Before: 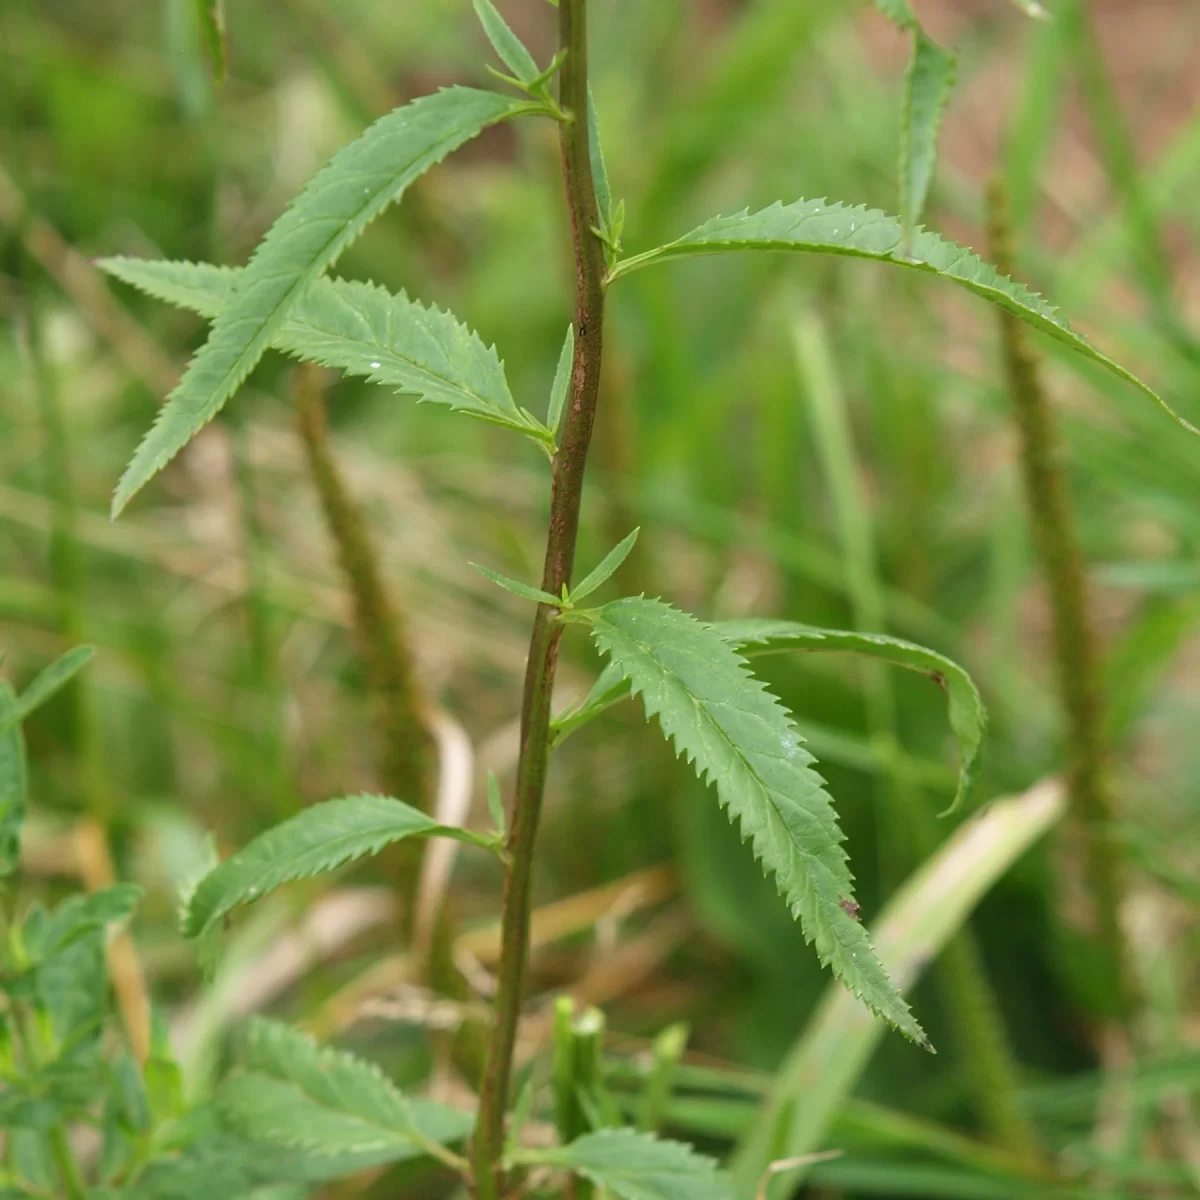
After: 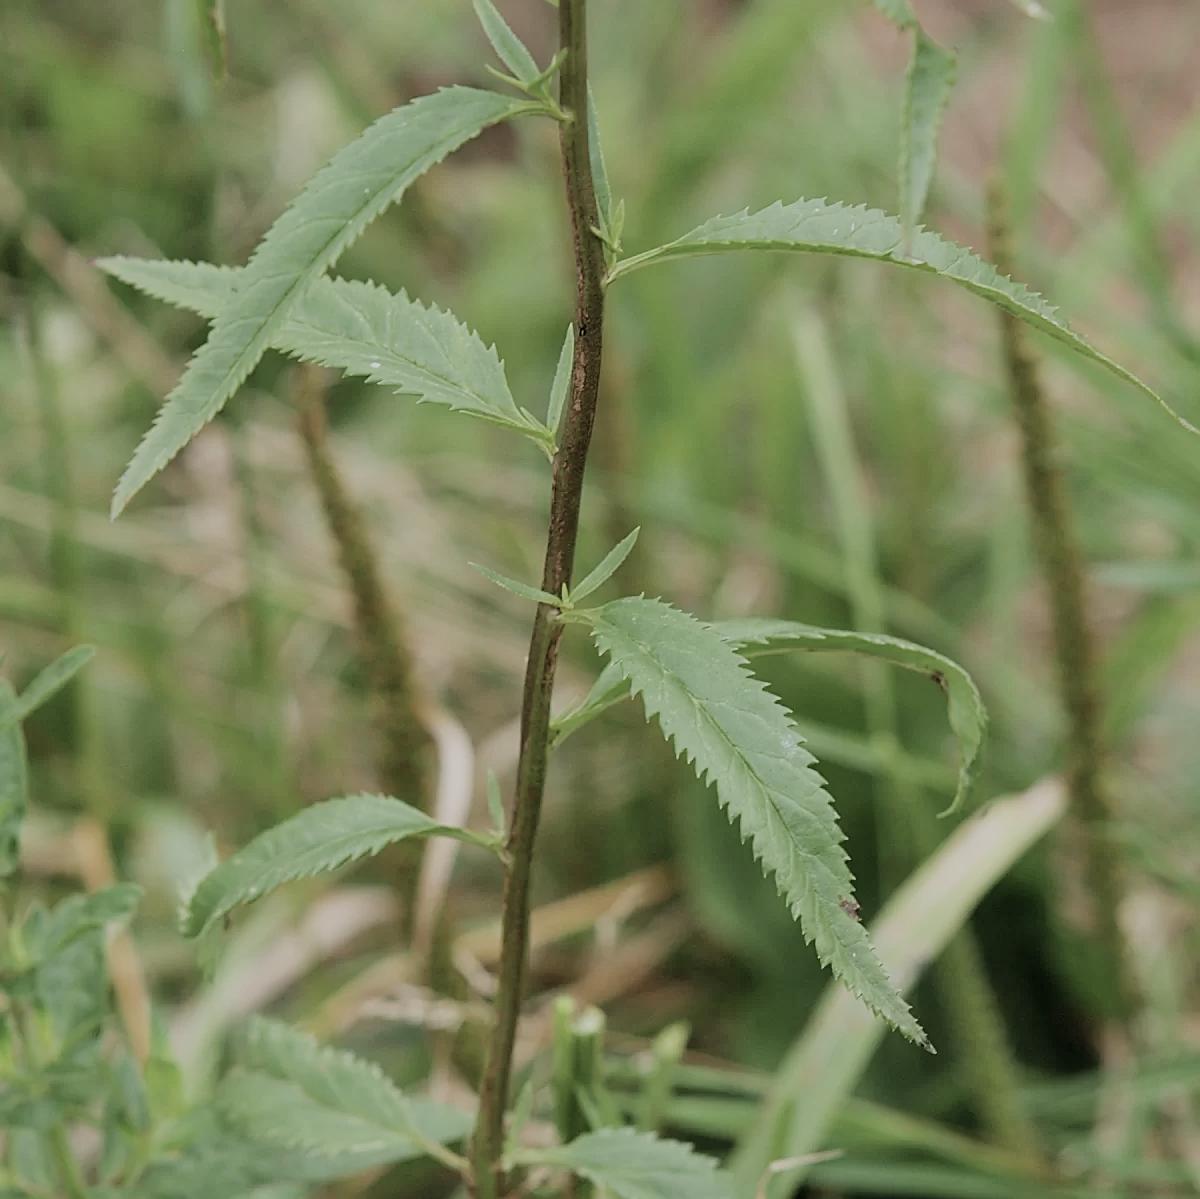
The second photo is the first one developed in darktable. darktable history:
contrast brightness saturation: contrast 0.098, saturation -0.378
crop: bottom 0.058%
sharpen: on, module defaults
filmic rgb: black relative exposure -6.22 EV, white relative exposure 6.94 EV, hardness 2.25
